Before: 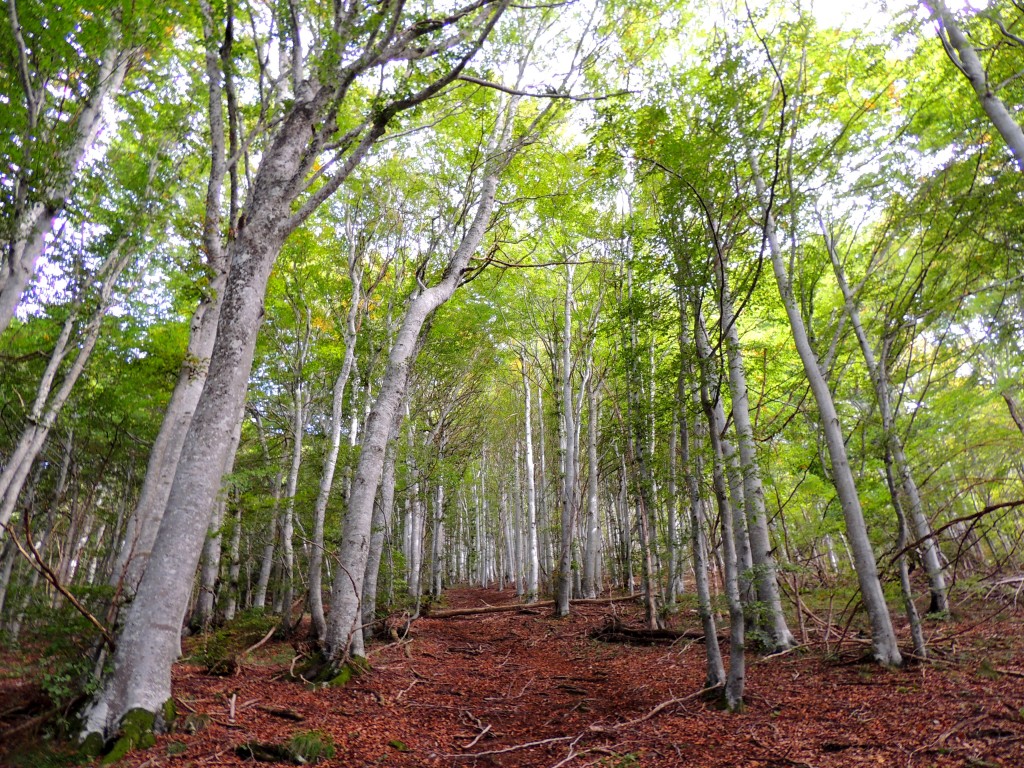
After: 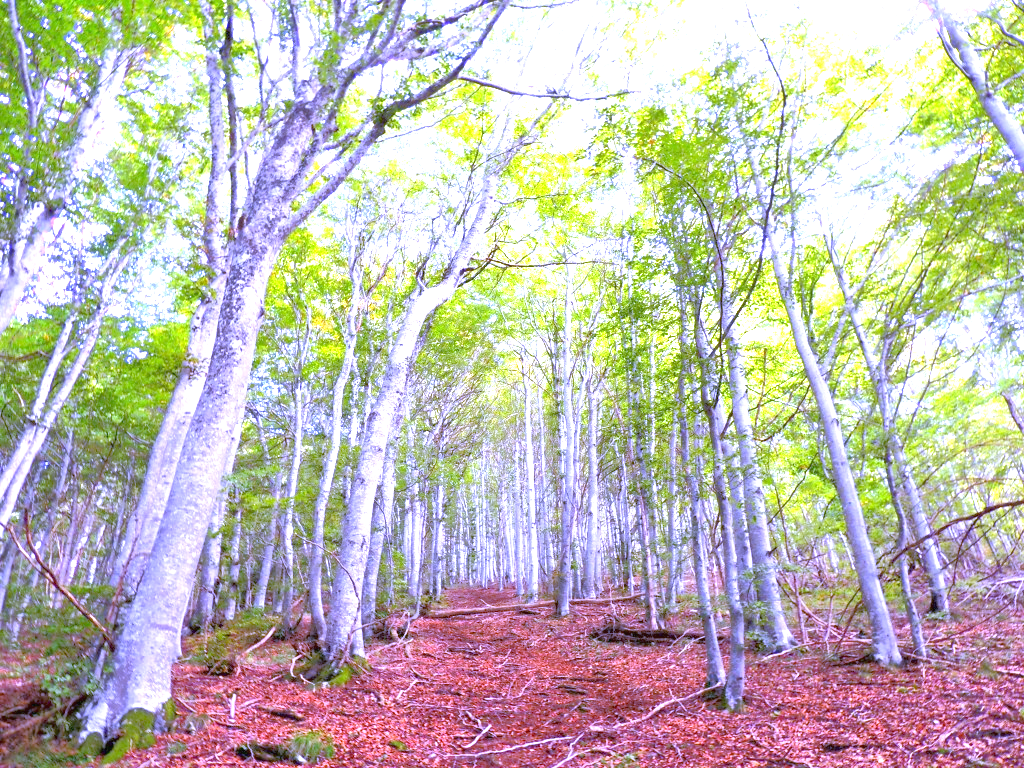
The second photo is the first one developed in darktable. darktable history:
white balance: red 0.98, blue 1.61
exposure: black level correction 0, exposure 1.379 EV, compensate exposure bias true, compensate highlight preservation false
tone equalizer: -8 EV 2 EV, -7 EV 2 EV, -6 EV 2 EV, -5 EV 2 EV, -4 EV 2 EV, -3 EV 1.5 EV, -2 EV 1 EV, -1 EV 0.5 EV
